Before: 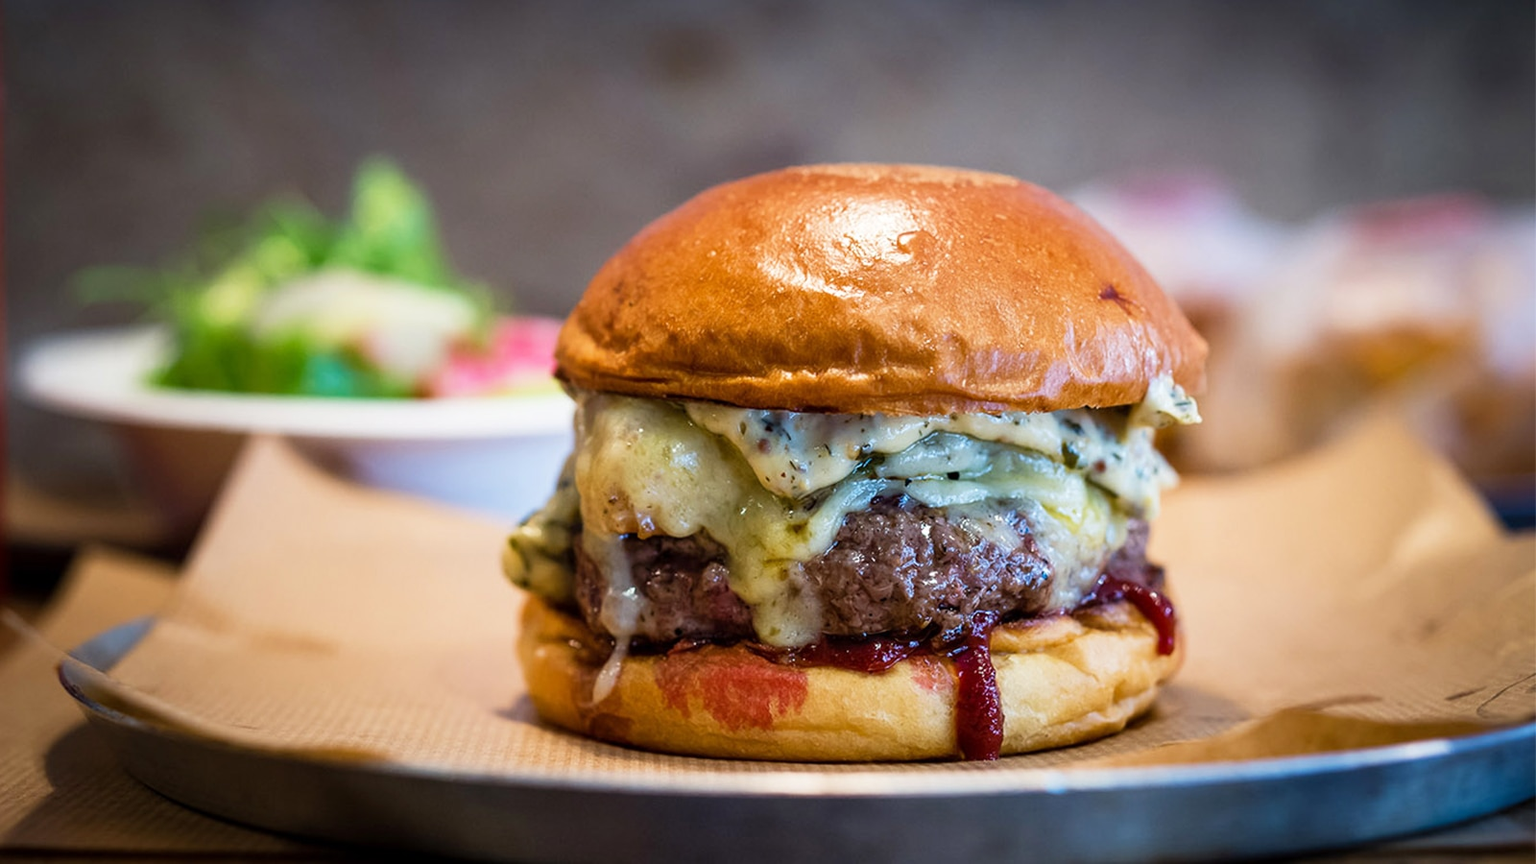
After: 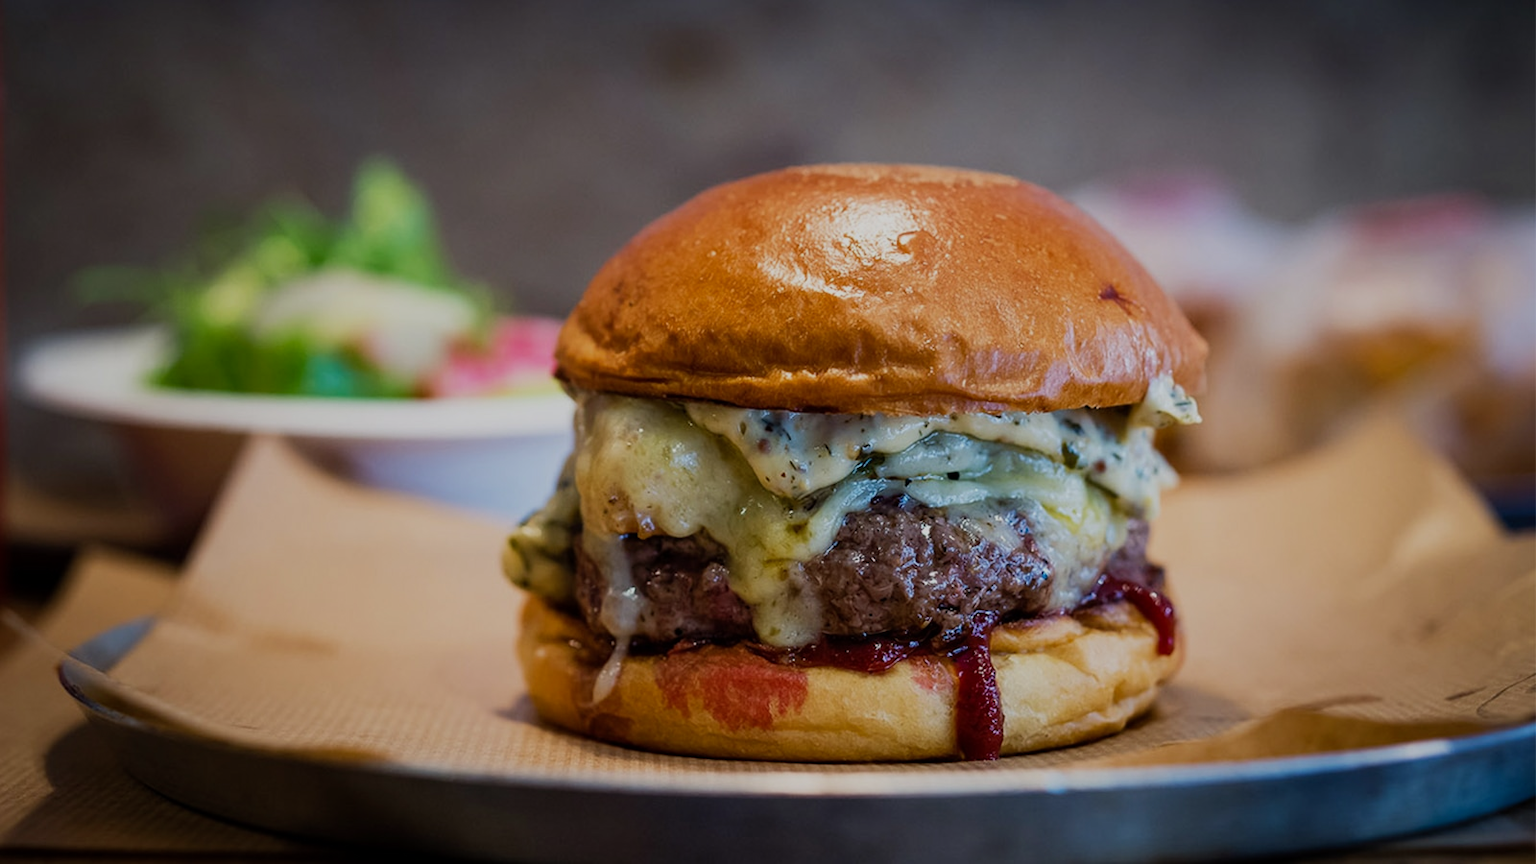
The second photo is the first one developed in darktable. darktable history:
exposure: exposure -1 EV, compensate highlight preservation false
tone curve: curves: ch0 [(0, 0) (0.003, 0.003) (0.011, 0.012) (0.025, 0.027) (0.044, 0.048) (0.069, 0.075) (0.1, 0.108) (0.136, 0.147) (0.177, 0.192) (0.224, 0.243) (0.277, 0.3) (0.335, 0.363) (0.399, 0.433) (0.468, 0.508) (0.543, 0.589) (0.623, 0.676) (0.709, 0.769) (0.801, 0.868) (0.898, 0.949) (1, 1)], preserve colors none
